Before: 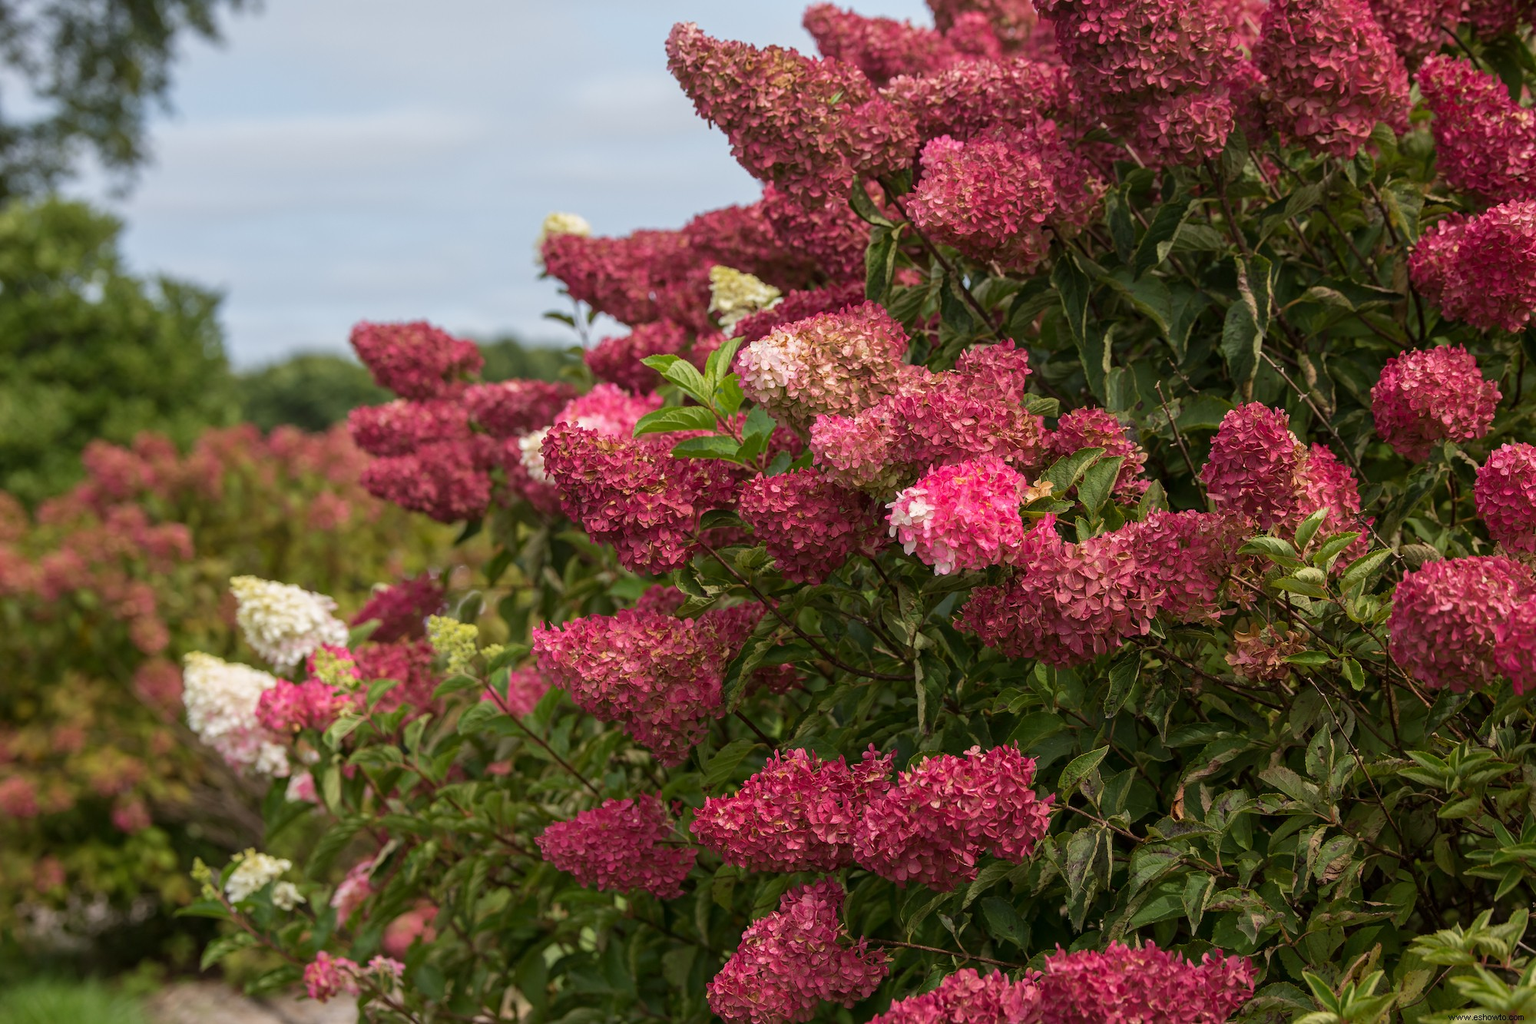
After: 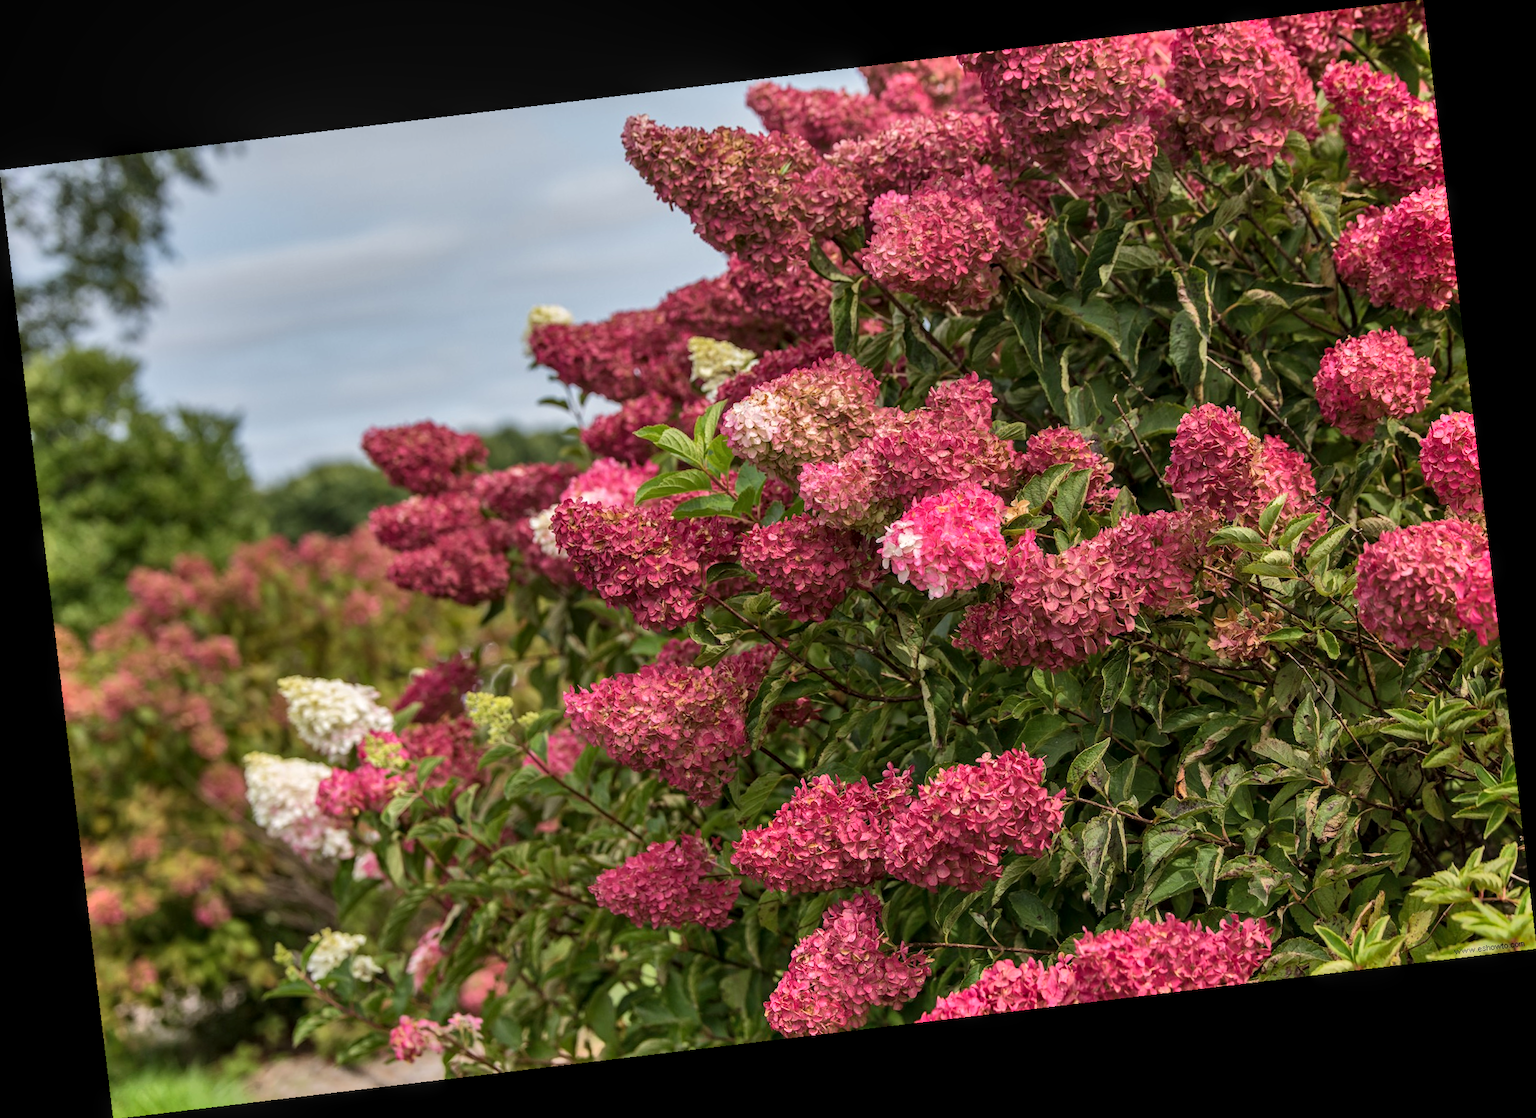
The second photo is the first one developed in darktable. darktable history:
shadows and highlights: soften with gaussian
rotate and perspective: rotation -6.83°, automatic cropping off
local contrast: on, module defaults
contrast equalizer: y [[0.5 ×6], [0.5 ×6], [0.5, 0.5, 0.501, 0.545, 0.707, 0.863], [0 ×6], [0 ×6]]
